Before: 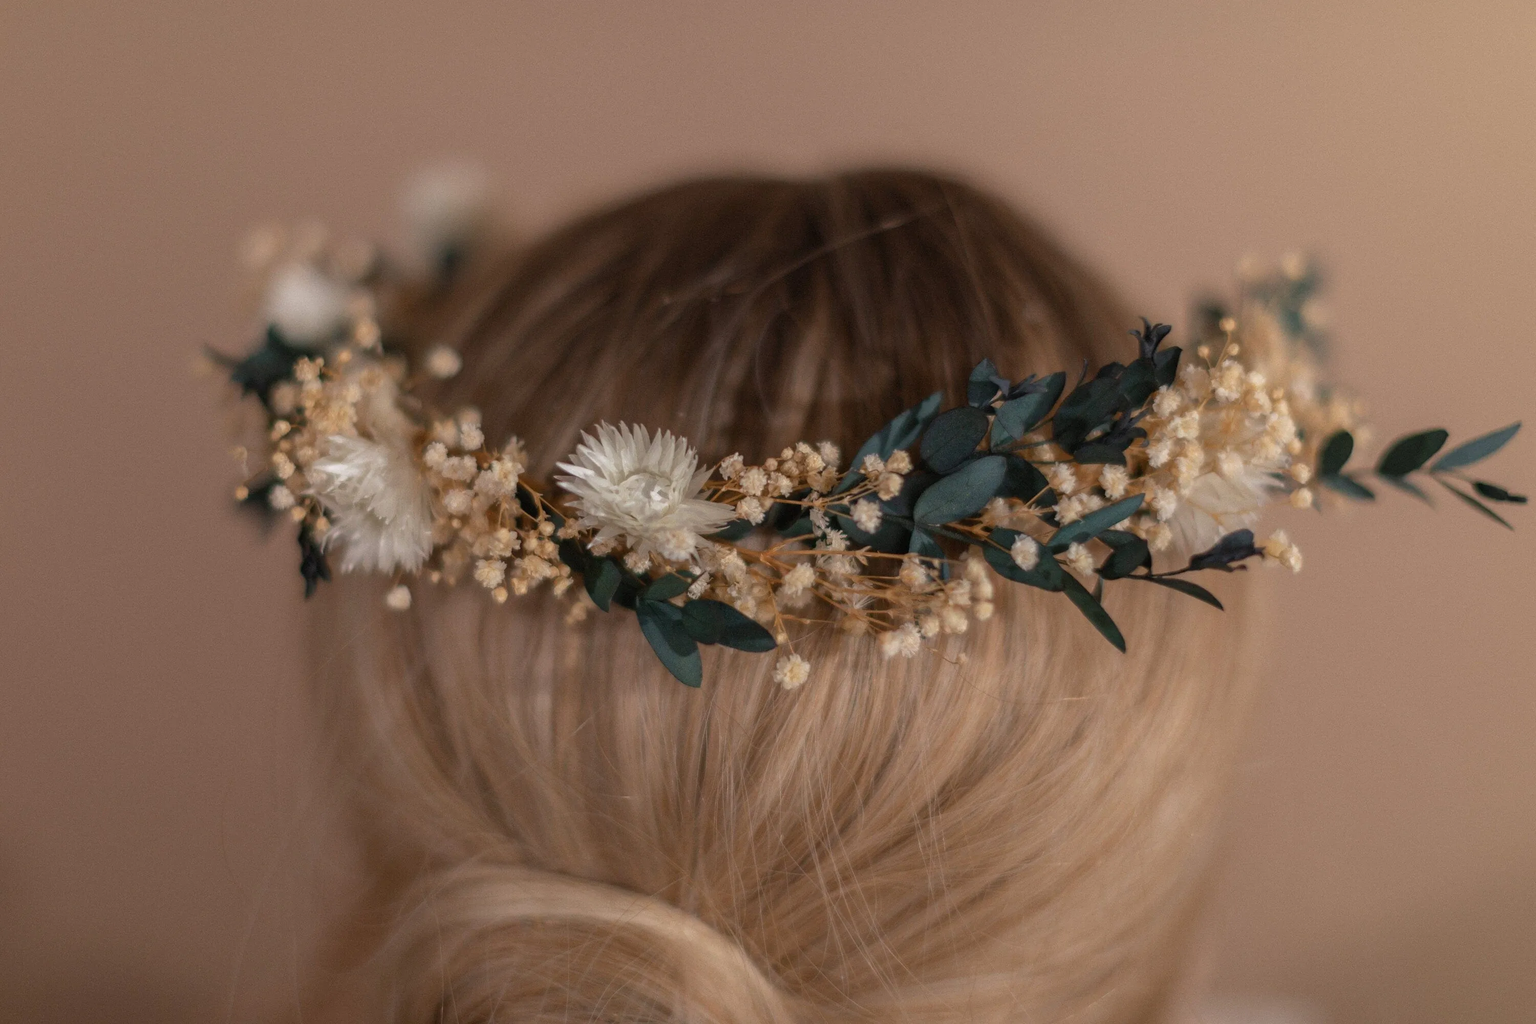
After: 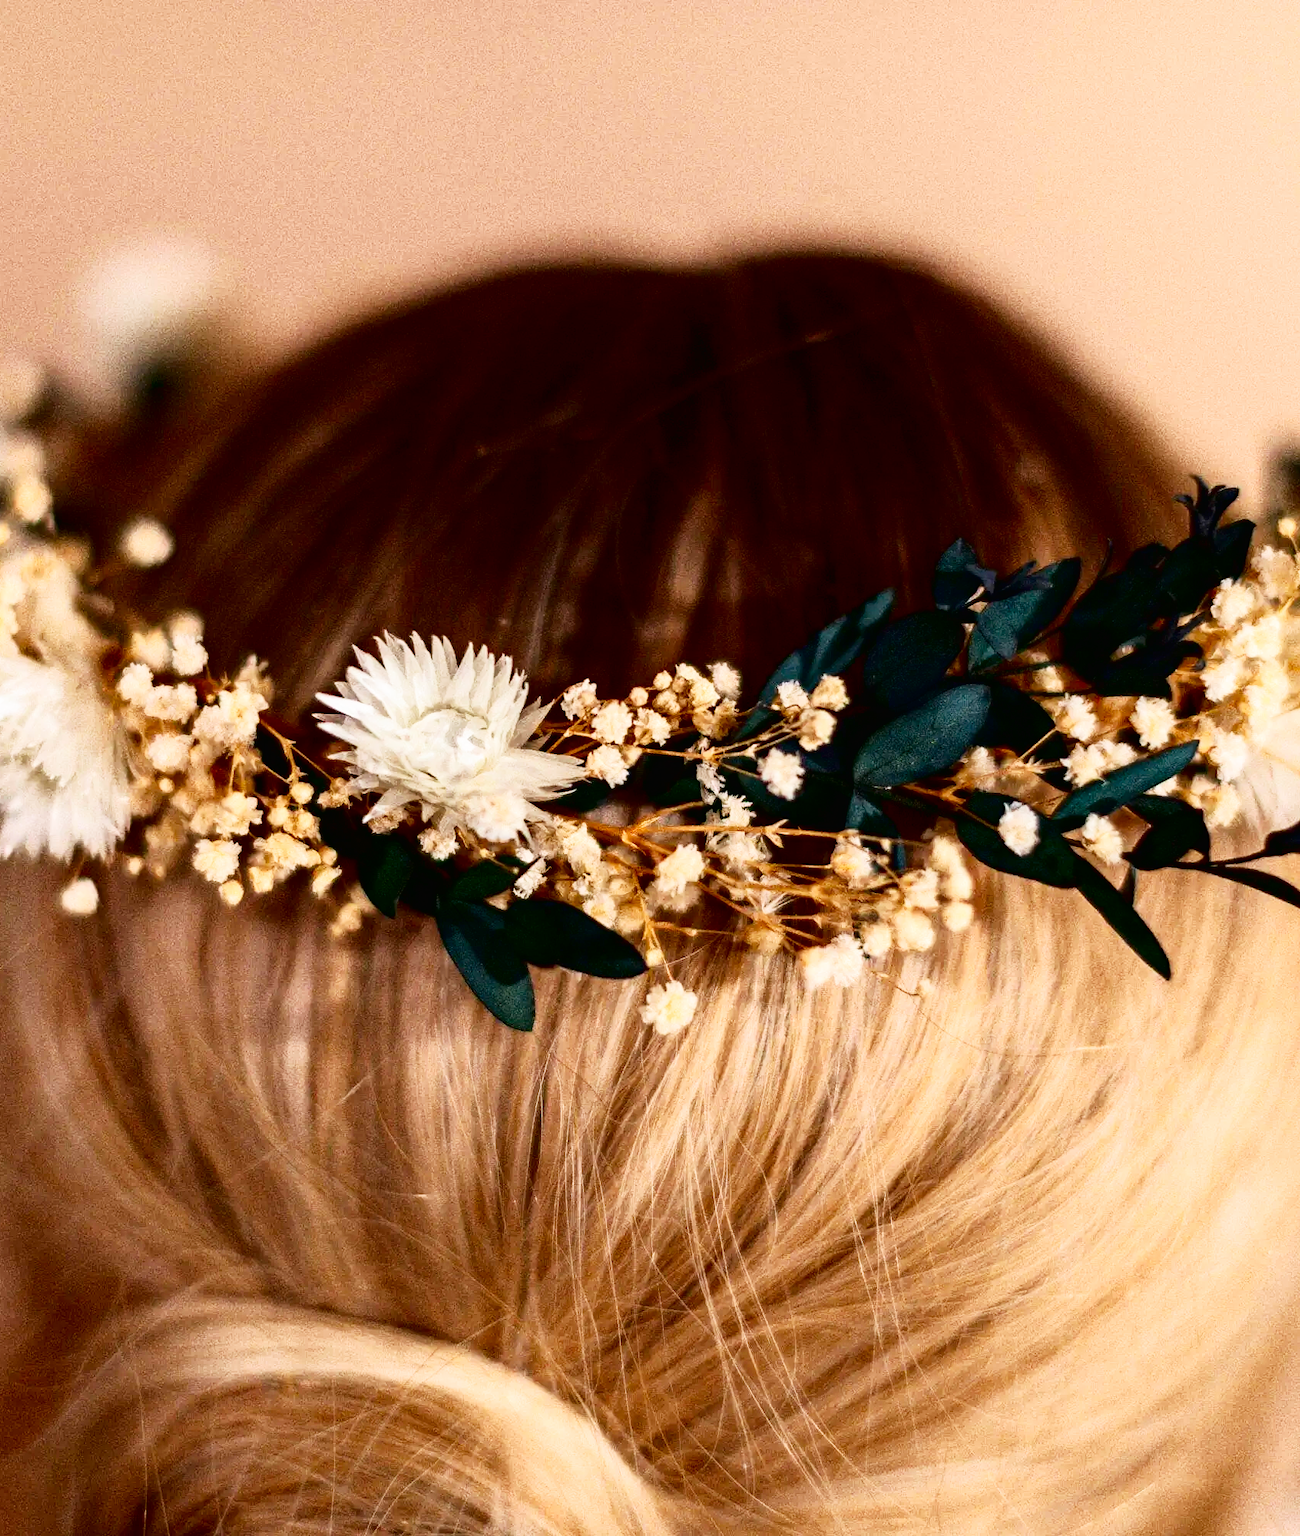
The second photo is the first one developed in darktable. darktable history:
contrast brightness saturation: brightness -0.214, saturation 0.079
haze removal: adaptive false
exposure: compensate highlight preservation false
tone curve: curves: ch0 [(0.016, 0.011) (0.084, 0.026) (0.469, 0.508) (0.721, 0.862) (1, 1)], color space Lab, independent channels, preserve colors none
base curve: curves: ch0 [(0, 0) (0.007, 0.004) (0.027, 0.03) (0.046, 0.07) (0.207, 0.54) (0.442, 0.872) (0.673, 0.972) (1, 1)], preserve colors none
crop and rotate: left 22.522%, right 21.002%
